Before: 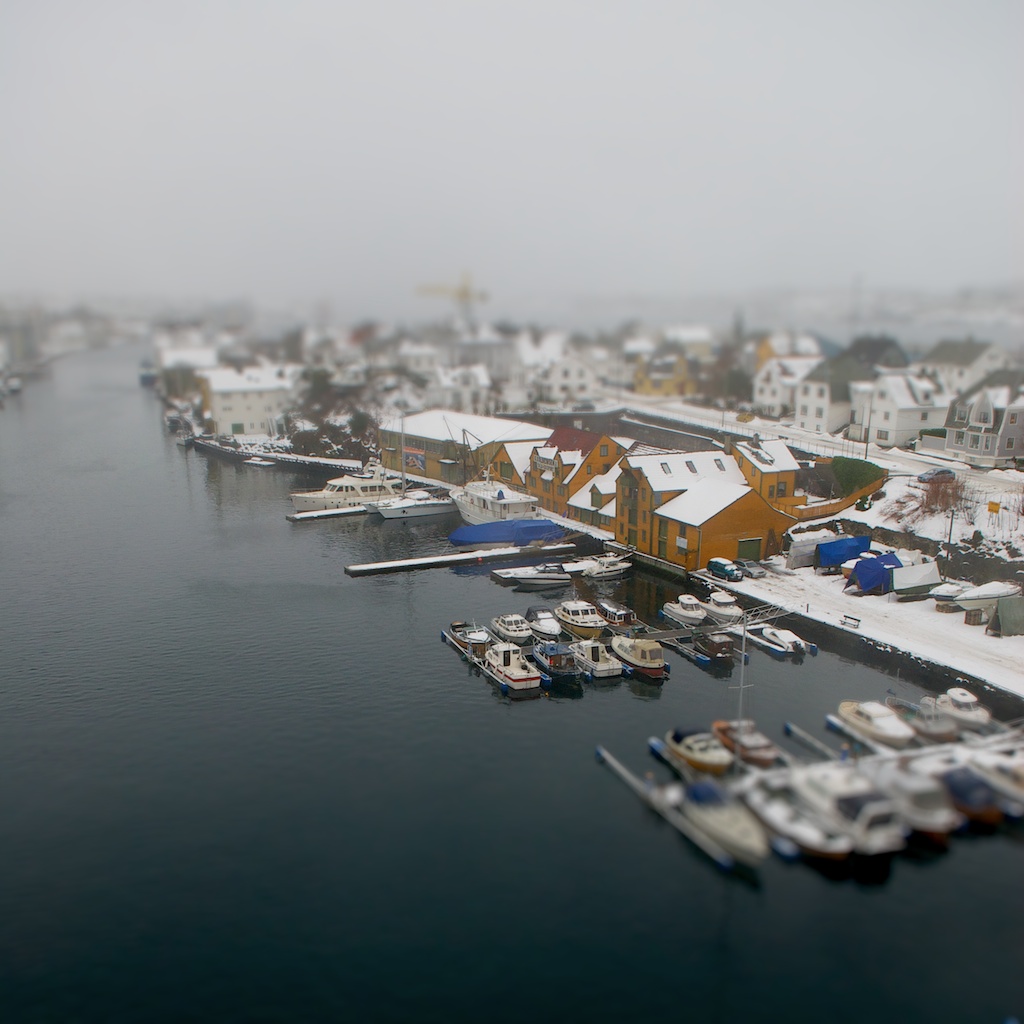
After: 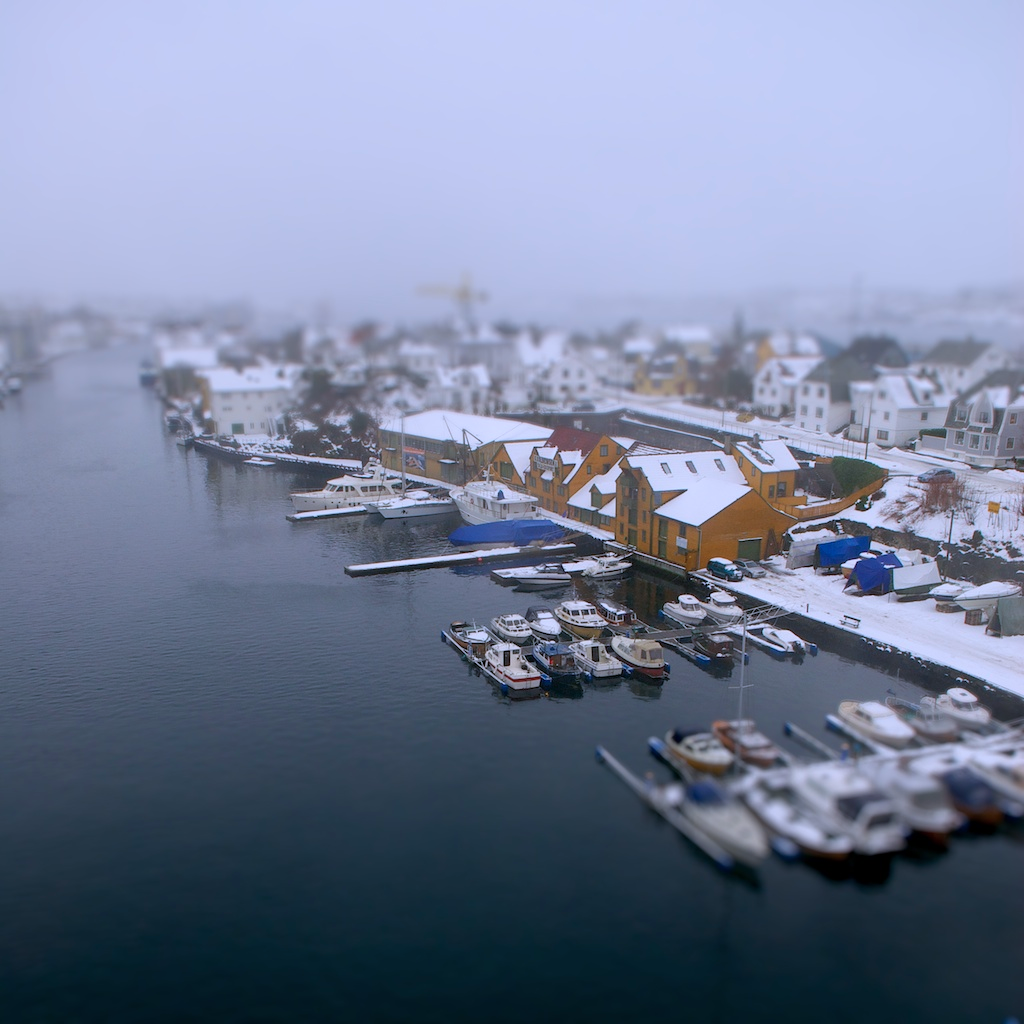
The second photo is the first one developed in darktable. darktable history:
color calibration: illuminant as shot in camera, x 0.377, y 0.393, temperature 4191.32 K
